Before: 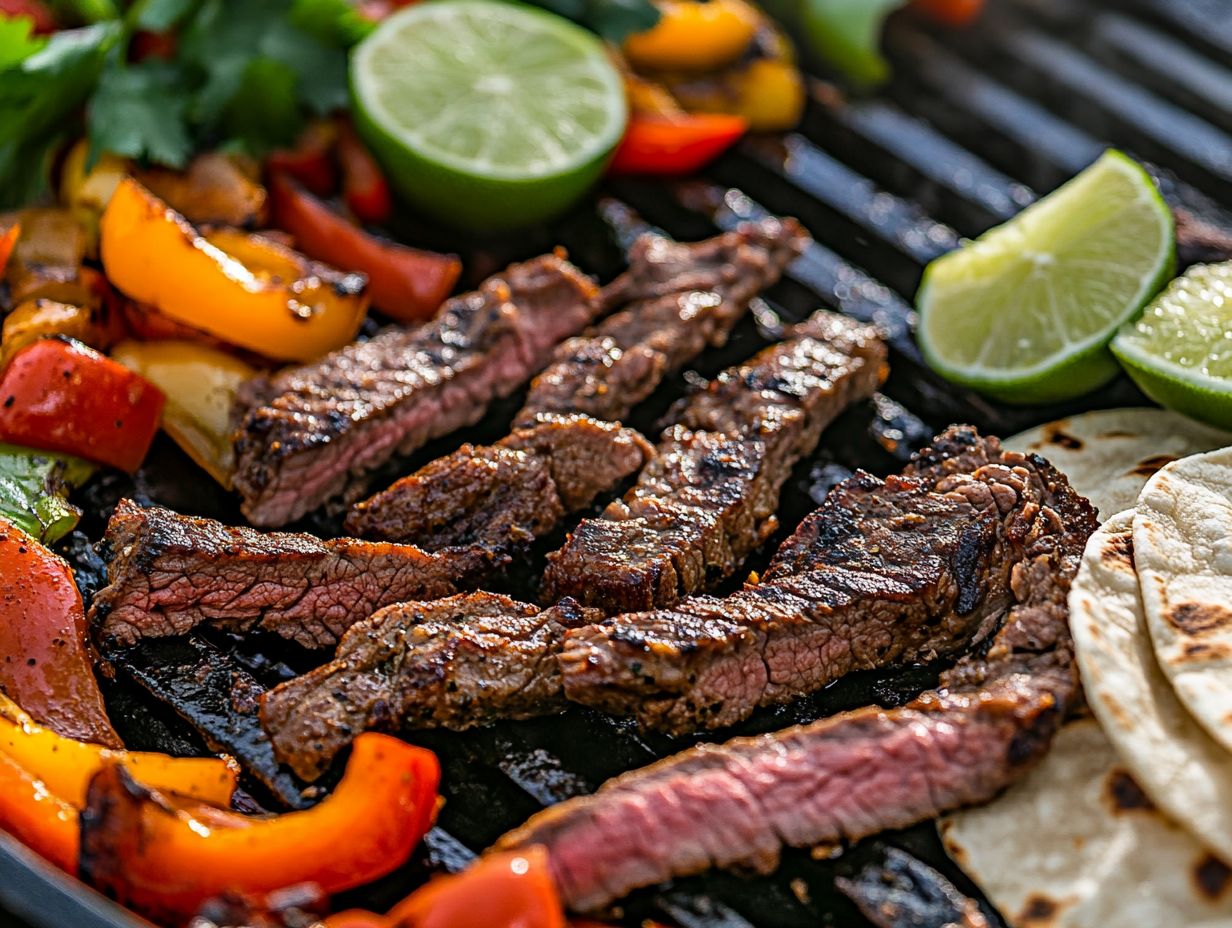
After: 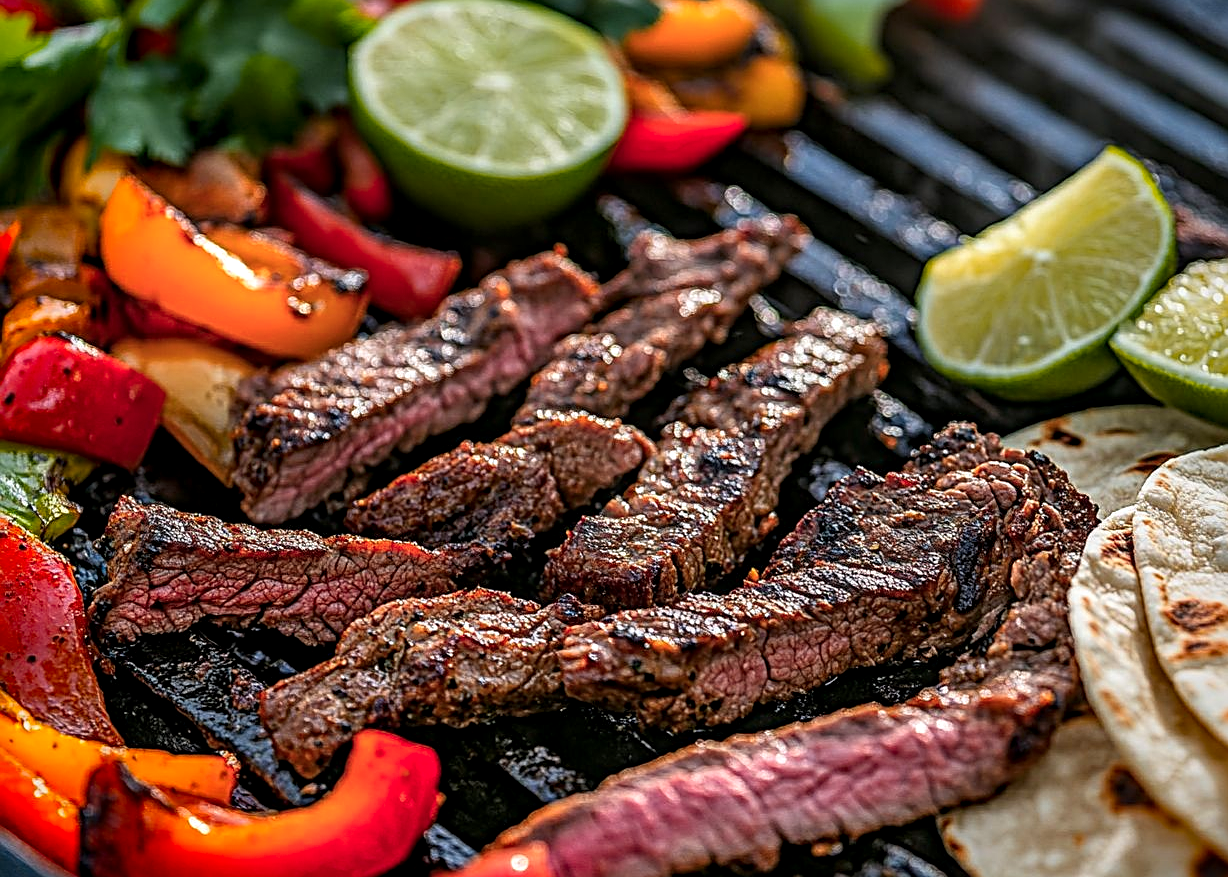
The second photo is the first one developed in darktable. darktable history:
crop: top 0.327%, right 0.263%, bottom 5.073%
sharpen: on, module defaults
tone equalizer: smoothing diameter 24.83%, edges refinement/feathering 12.23, preserve details guided filter
color zones: curves: ch1 [(0.239, 0.552) (0.75, 0.5)]; ch2 [(0.25, 0.462) (0.749, 0.457)]
vignetting: saturation 0.387
local contrast: detail 130%
